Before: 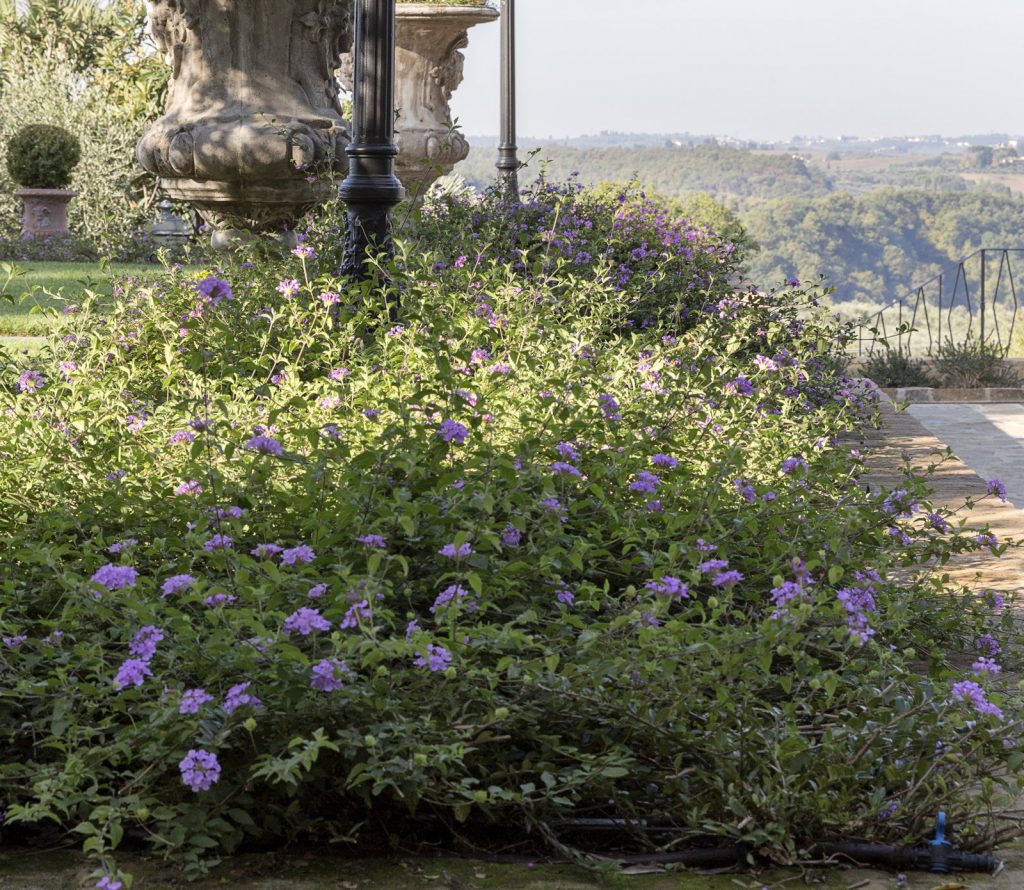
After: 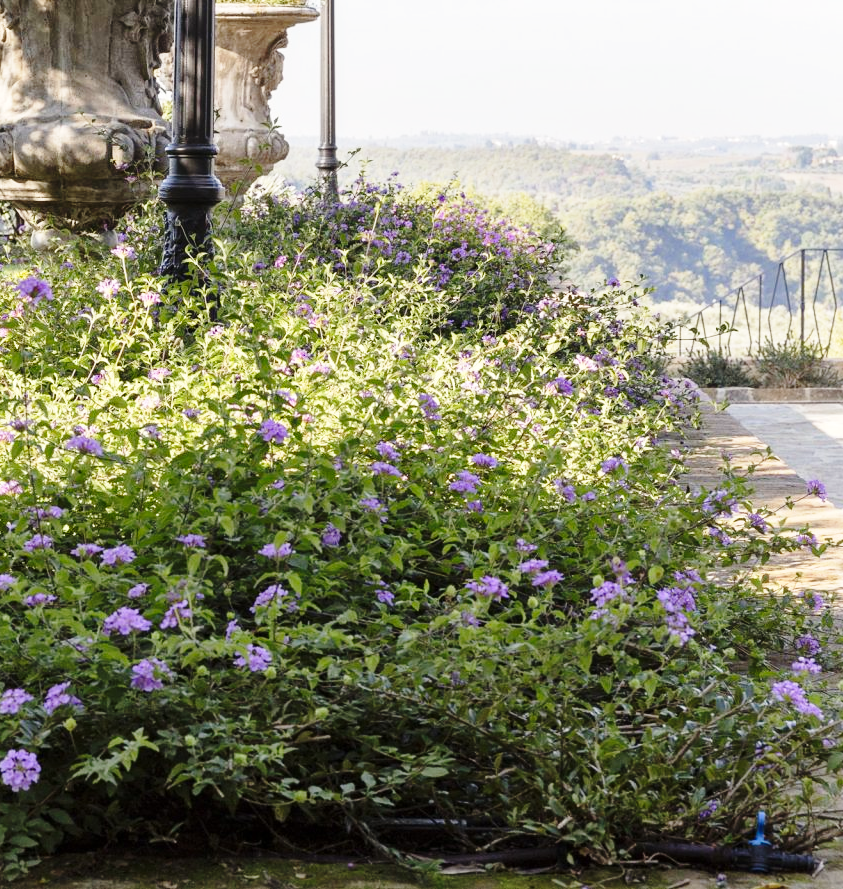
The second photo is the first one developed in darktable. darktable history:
base curve: curves: ch0 [(0, 0) (0.028, 0.03) (0.121, 0.232) (0.46, 0.748) (0.859, 0.968) (1, 1)], preserve colors none
crop: left 17.582%, bottom 0.031%
white balance: red 1.009, blue 0.985
